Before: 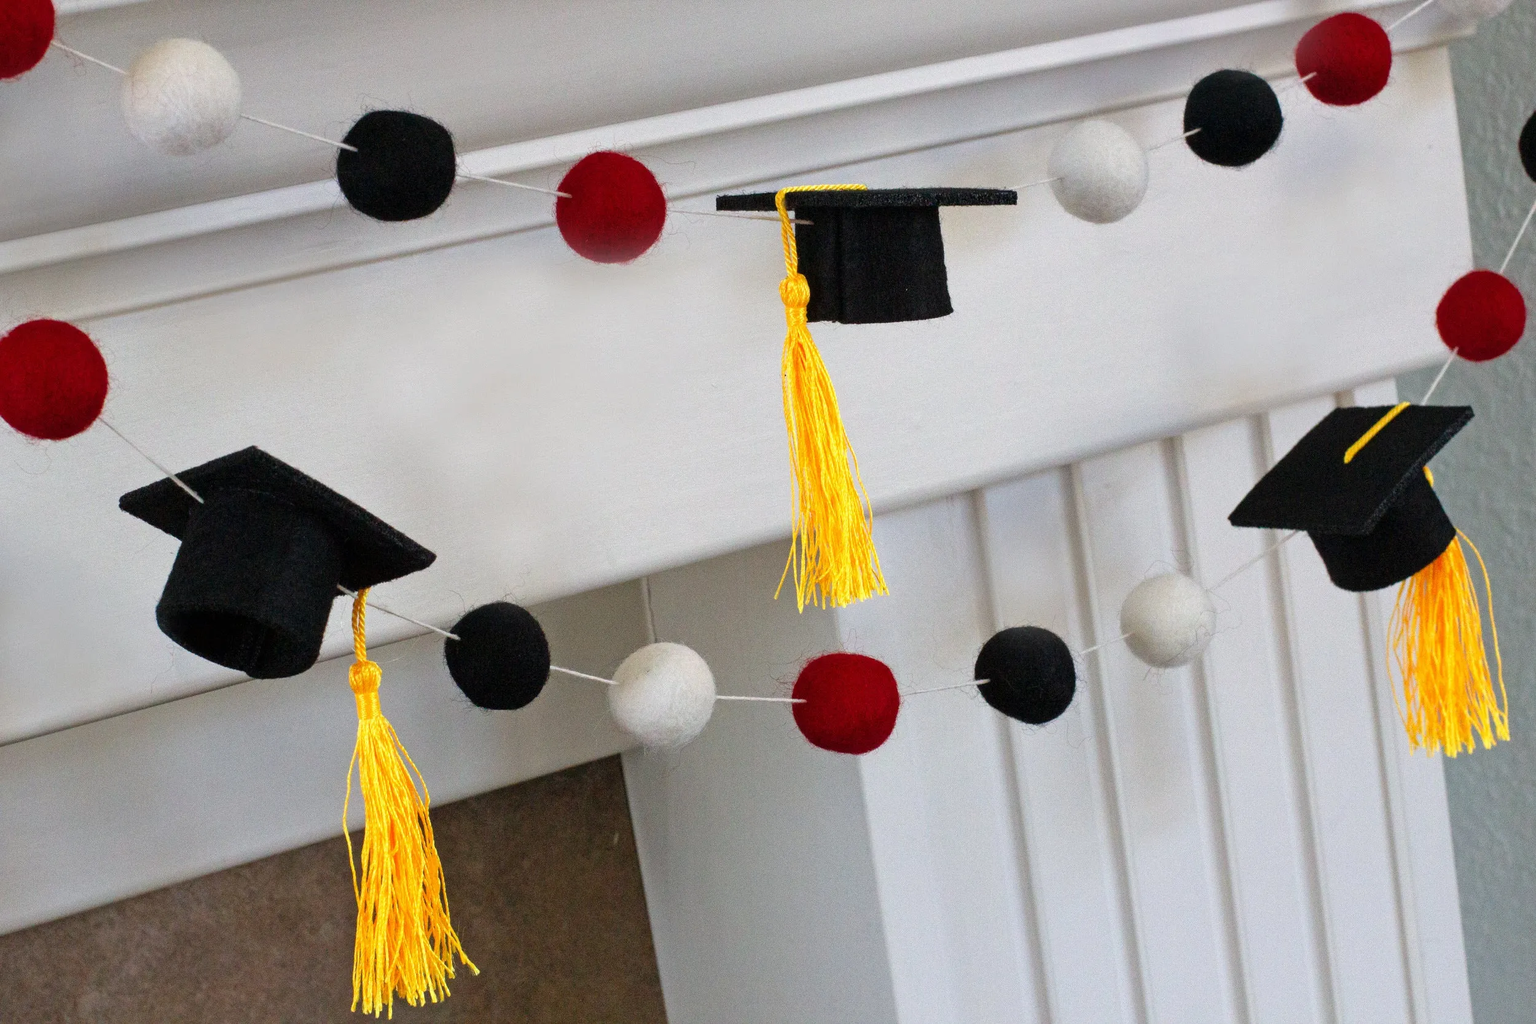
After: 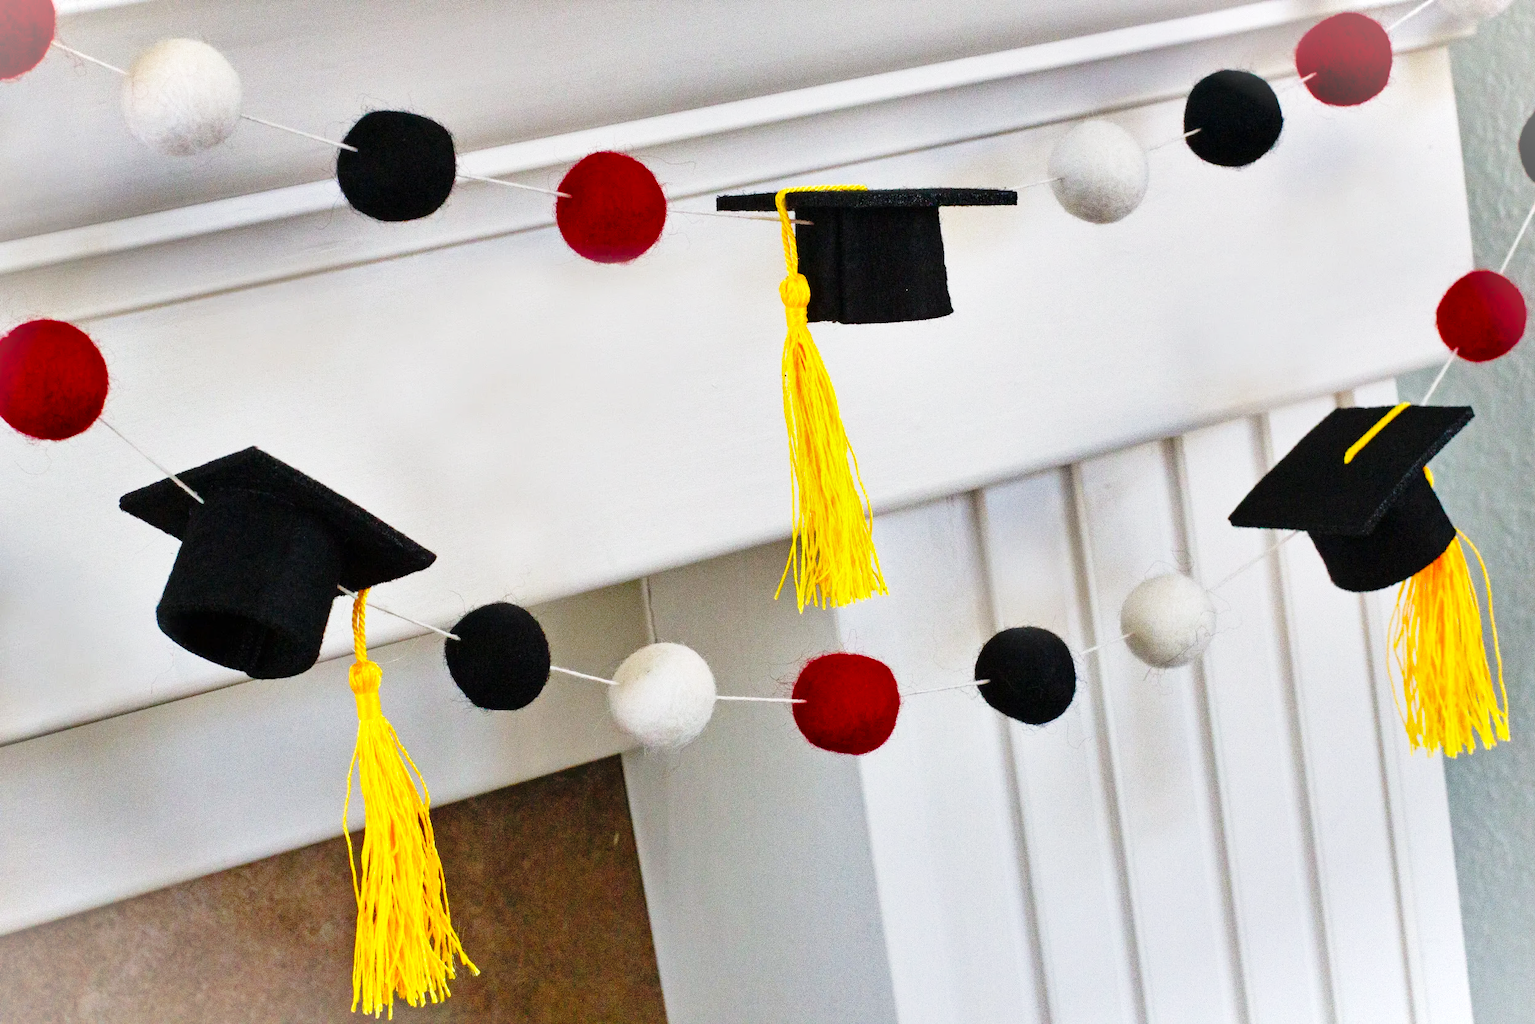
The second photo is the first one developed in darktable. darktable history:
shadows and highlights: shadows 5.08, soften with gaussian
base curve: curves: ch0 [(0, 0) (0.028, 0.03) (0.121, 0.232) (0.46, 0.748) (0.859, 0.968) (1, 1)], preserve colors none
vignetting: fall-off start 99.84%, brightness 0.307, saturation 0.003, width/height ratio 1.308, unbound false
color balance rgb: perceptual saturation grading › global saturation 25.535%
